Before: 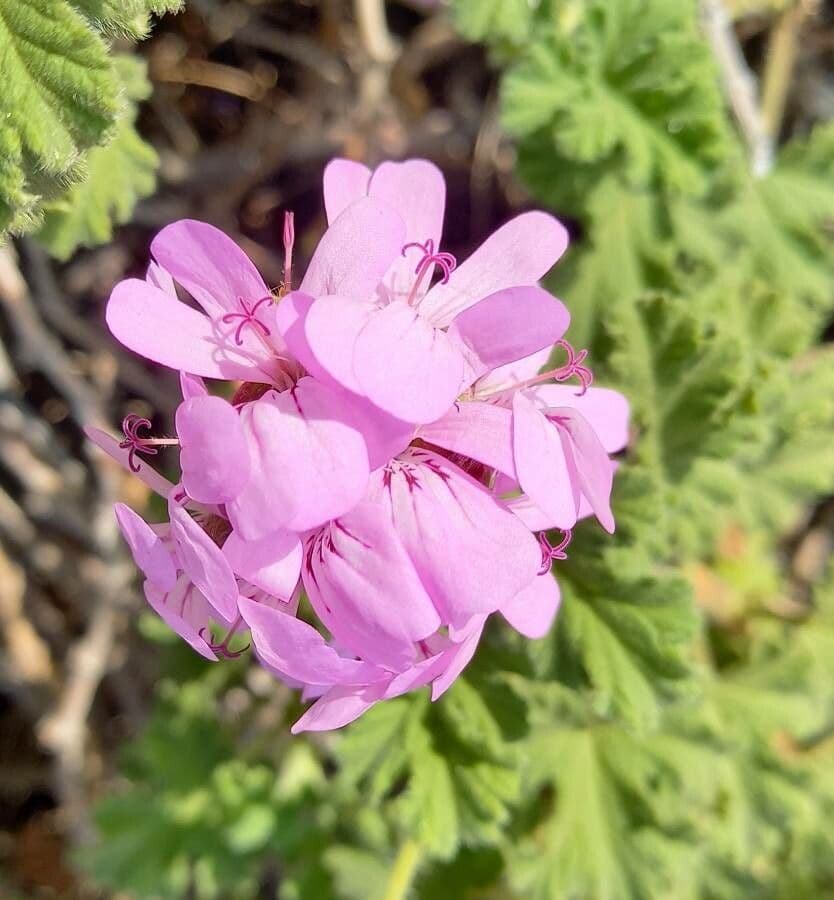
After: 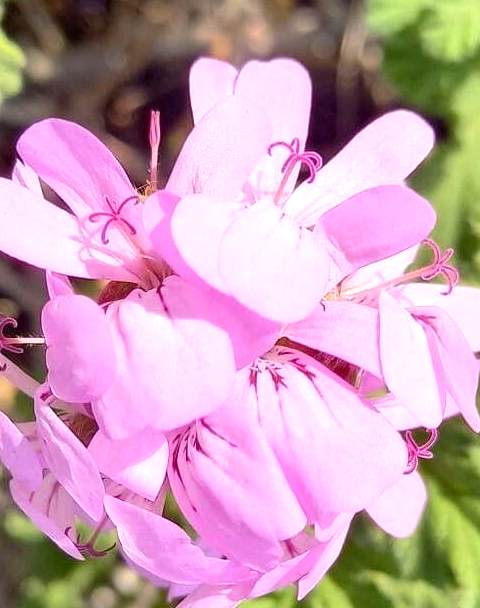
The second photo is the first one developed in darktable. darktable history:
crop: left 16.178%, top 11.271%, right 26.168%, bottom 20.817%
exposure: black level correction 0.001, exposure 0.498 EV, compensate highlight preservation false
